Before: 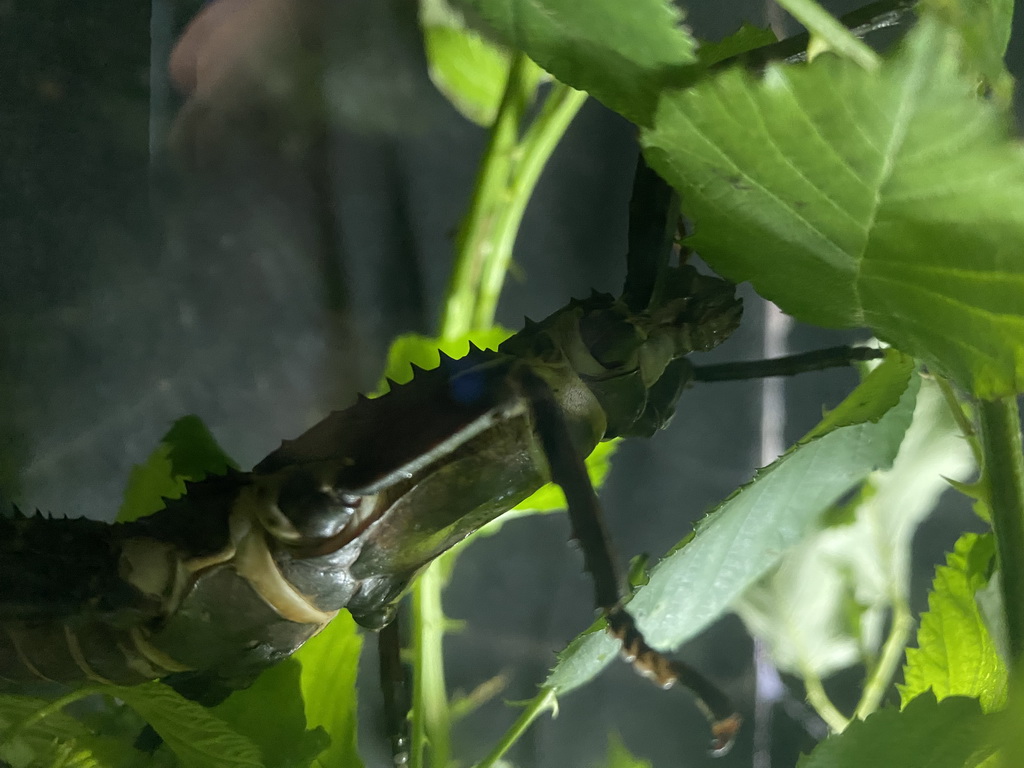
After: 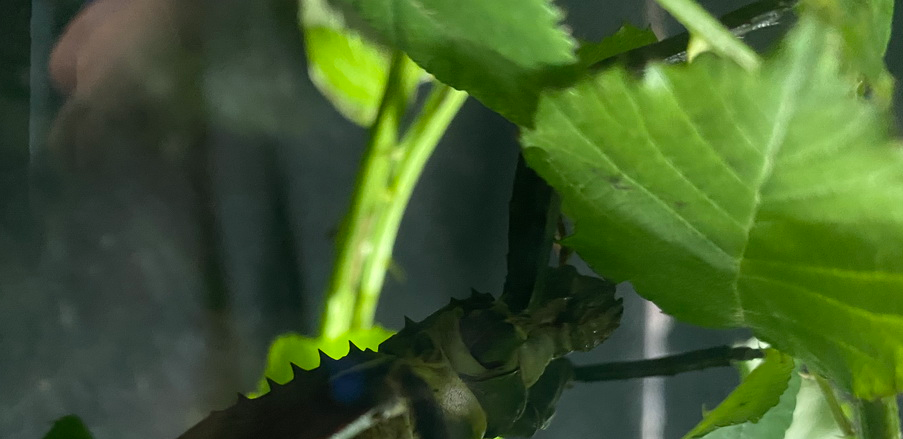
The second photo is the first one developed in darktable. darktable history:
crop and rotate: left 11.812%, bottom 42.776%
shadows and highlights: shadows -12.5, white point adjustment 4, highlights 28.33
